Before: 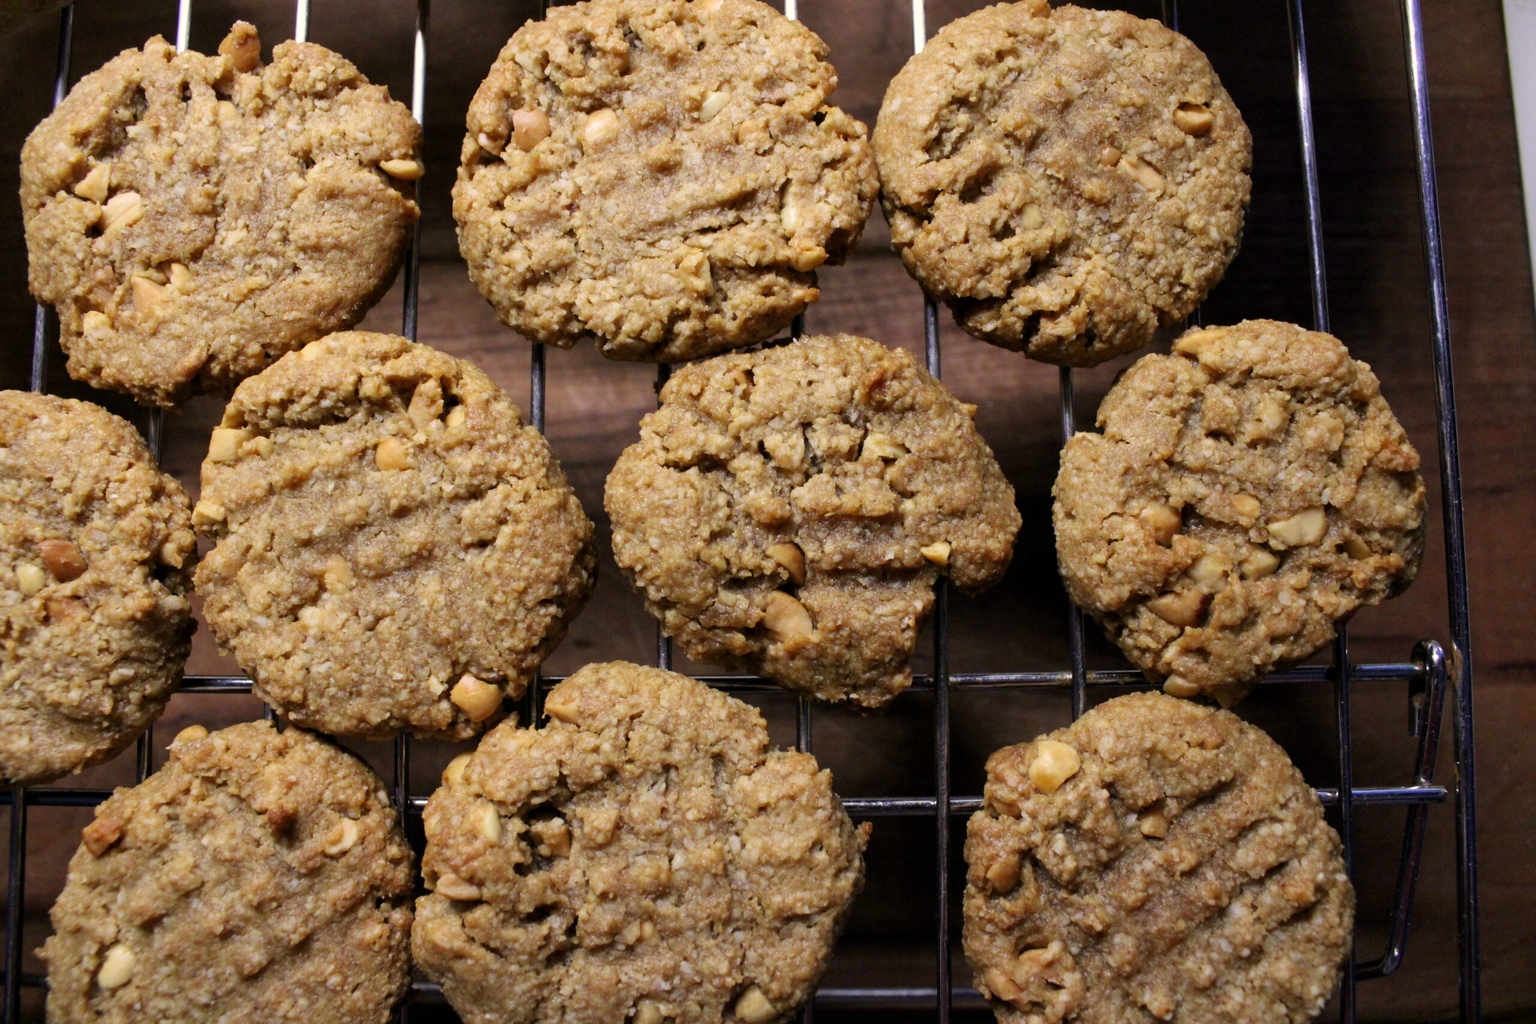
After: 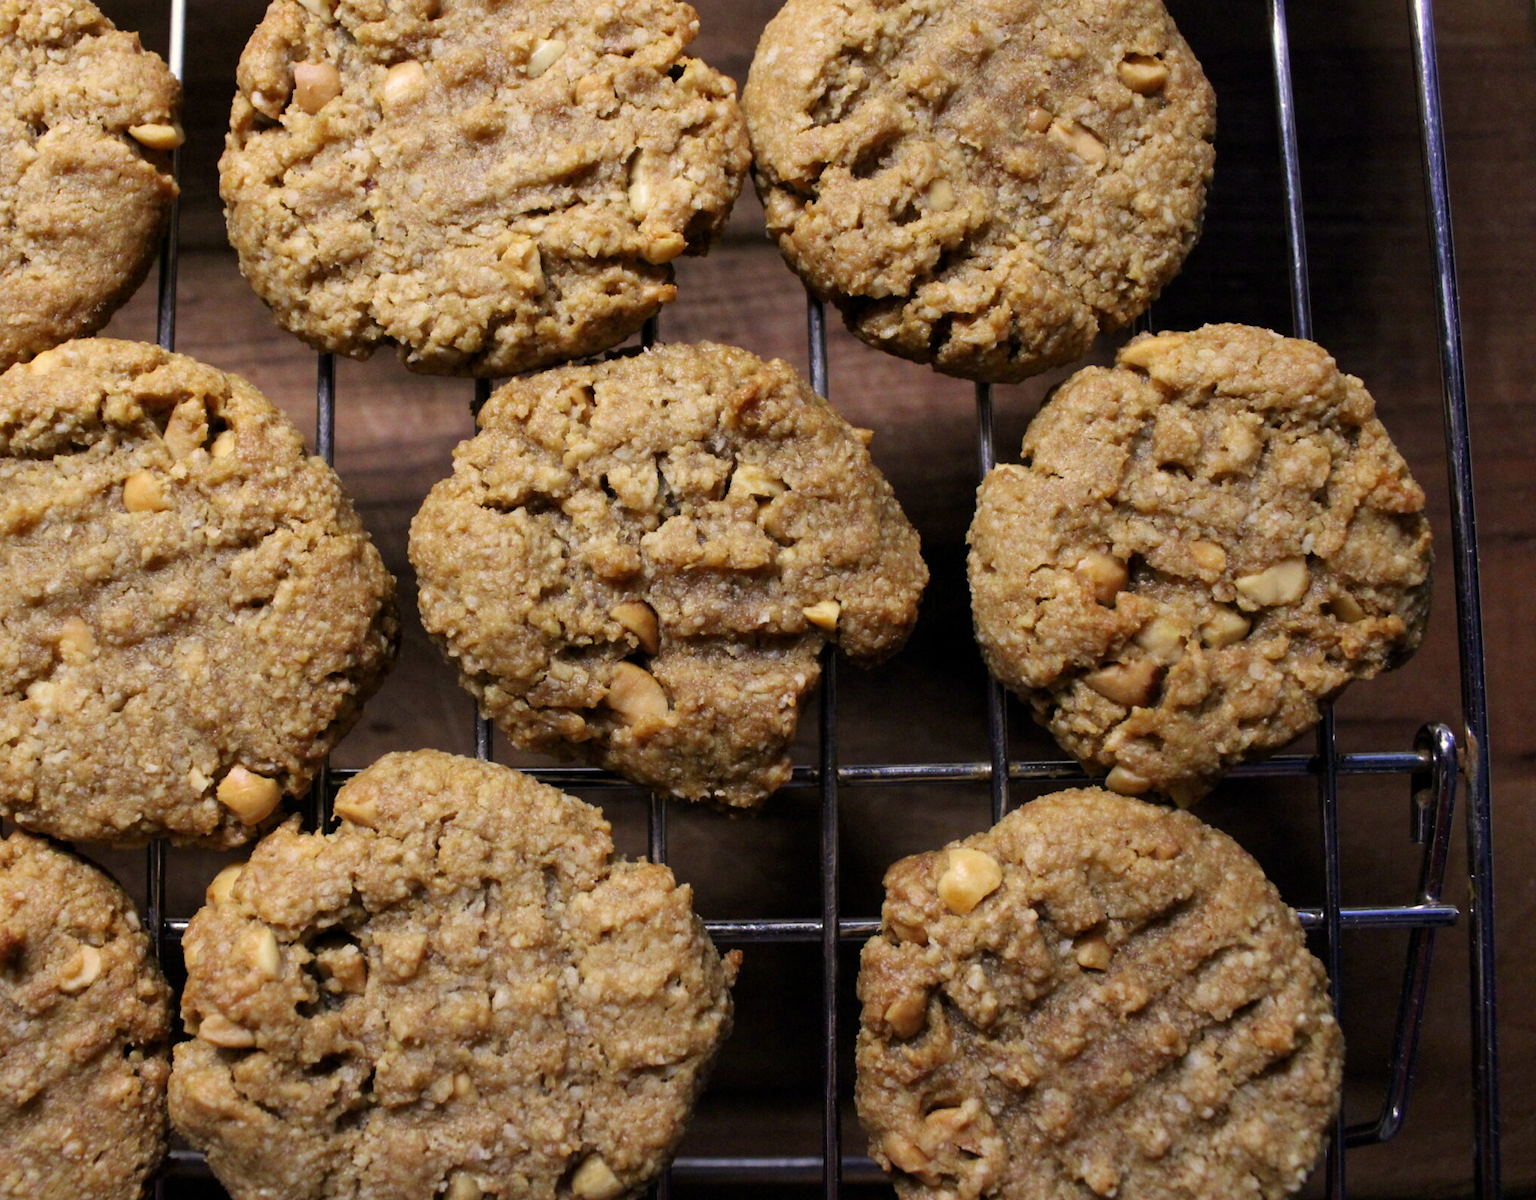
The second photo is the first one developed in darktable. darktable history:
crop and rotate: left 18.014%, top 5.875%, right 1.724%
